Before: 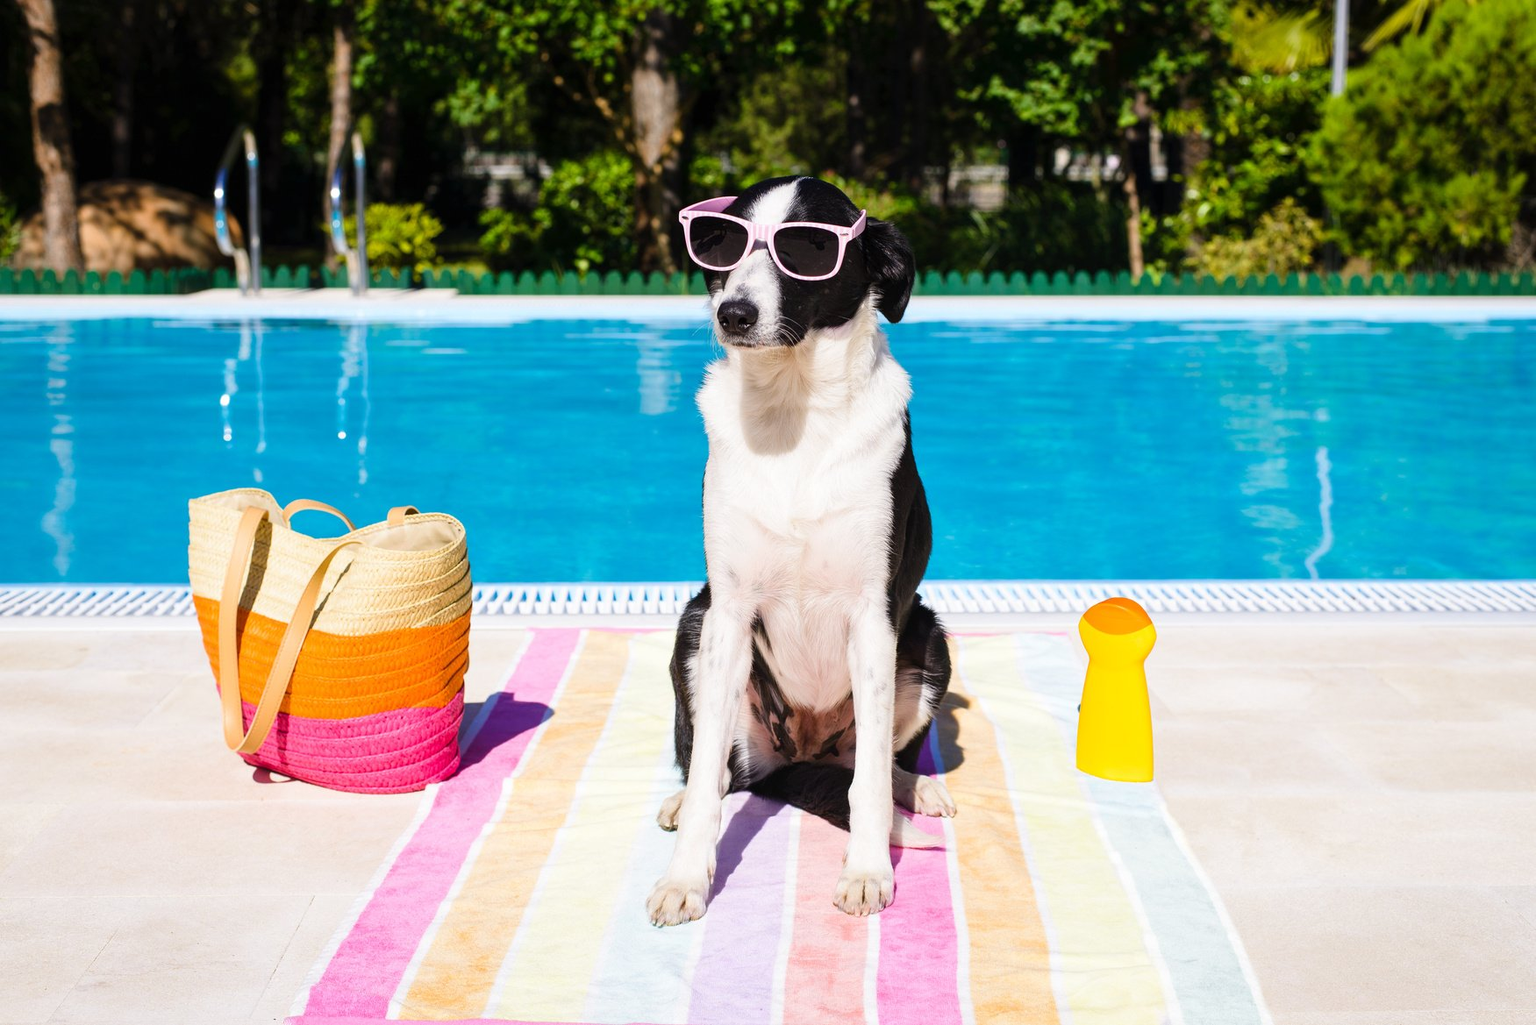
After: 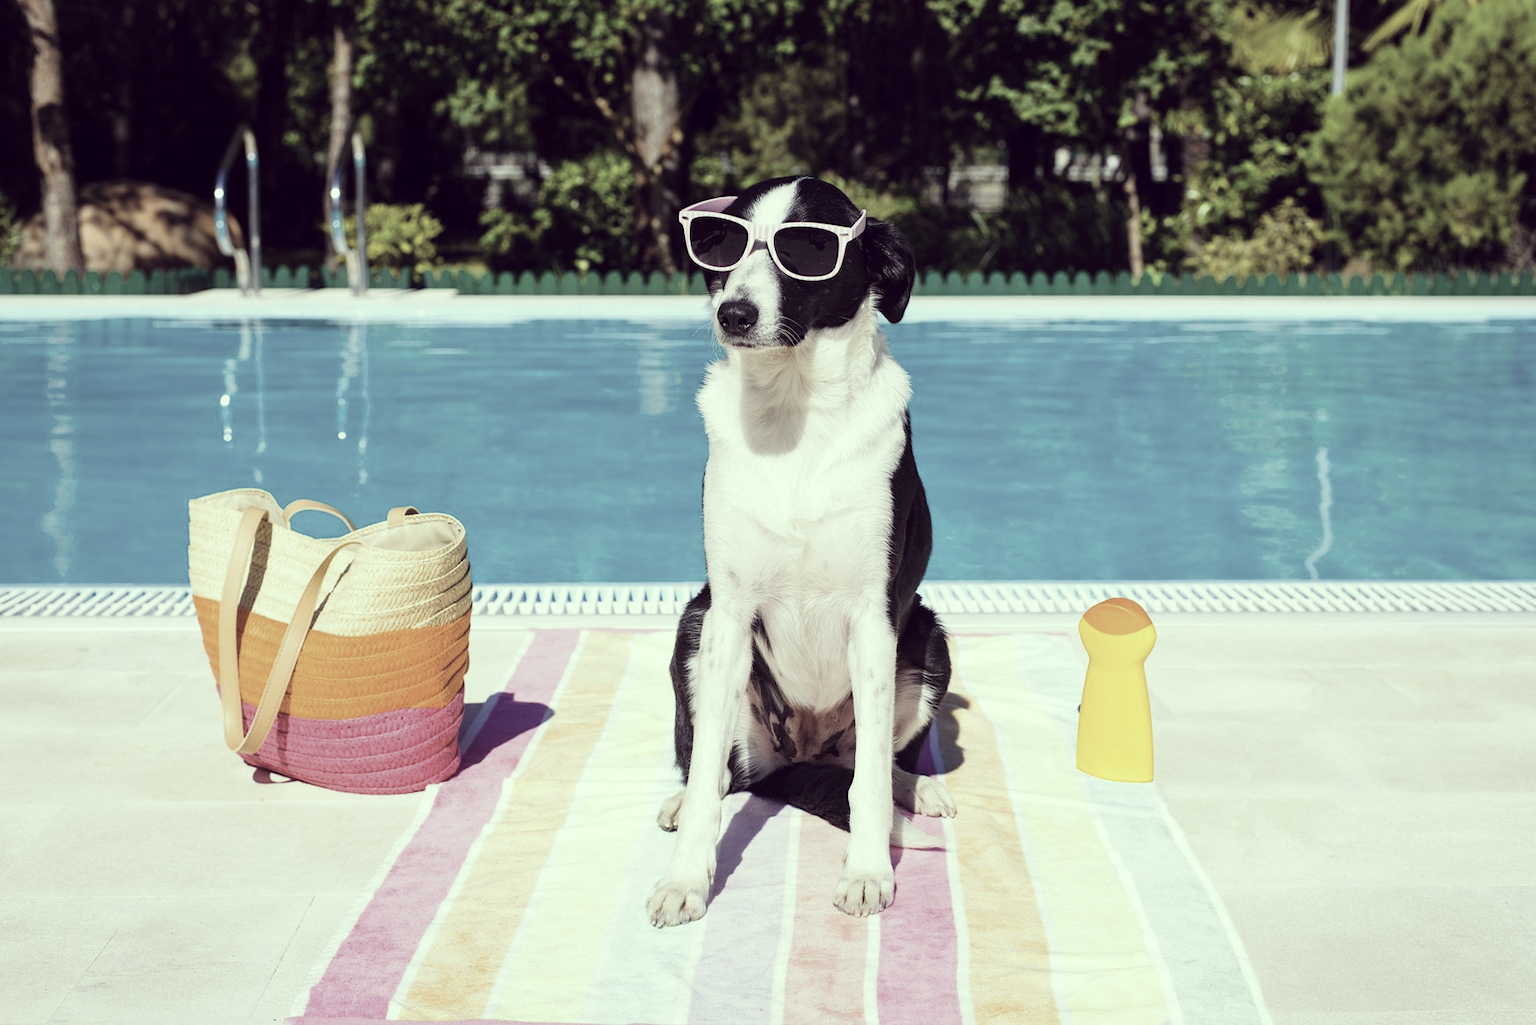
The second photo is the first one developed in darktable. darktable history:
color correction: highlights a* -20.65, highlights b* 19.95, shadows a* 19.56, shadows b* -19.71, saturation 0.437
